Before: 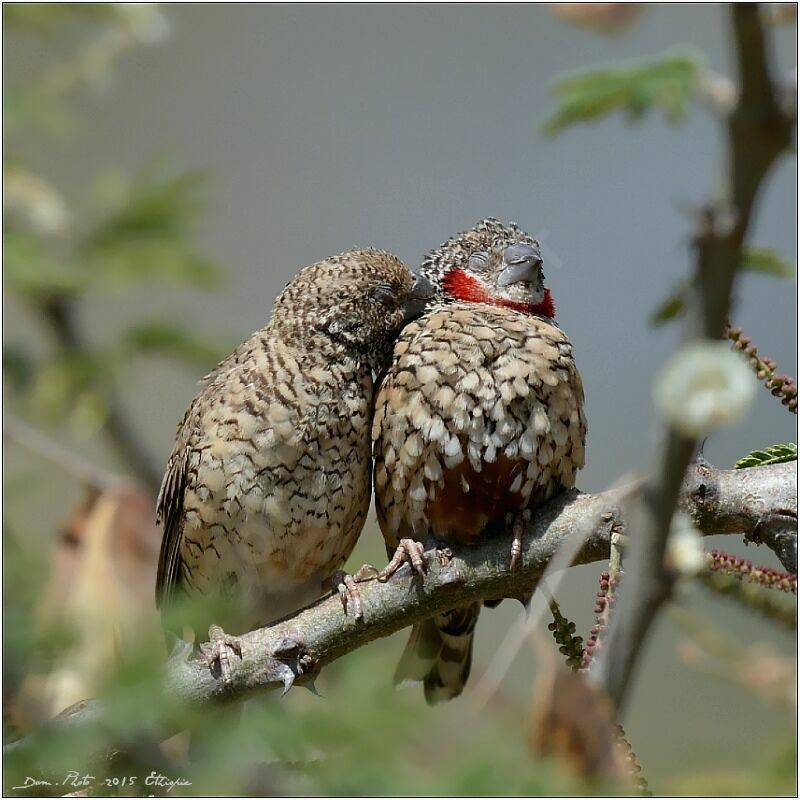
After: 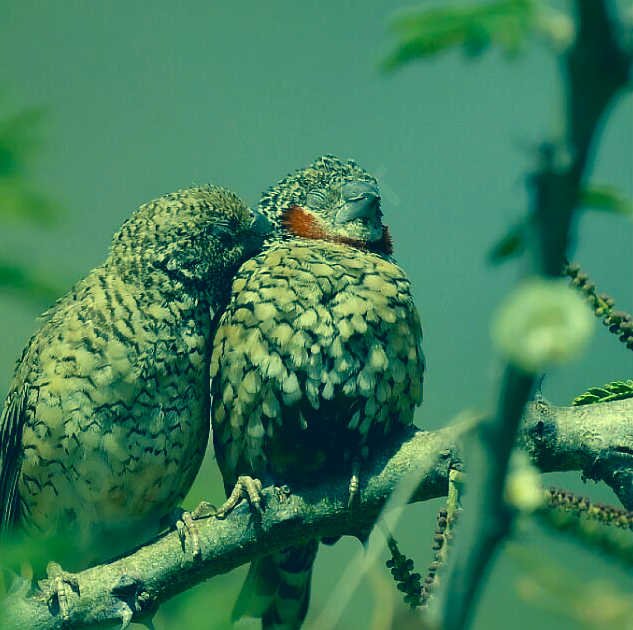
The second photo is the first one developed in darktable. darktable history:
color correction: highlights a* -15.83, highlights b* 39.81, shadows a* -39.25, shadows b* -25.75
crop and rotate: left 20.339%, top 7.925%, right 0.486%, bottom 13.316%
